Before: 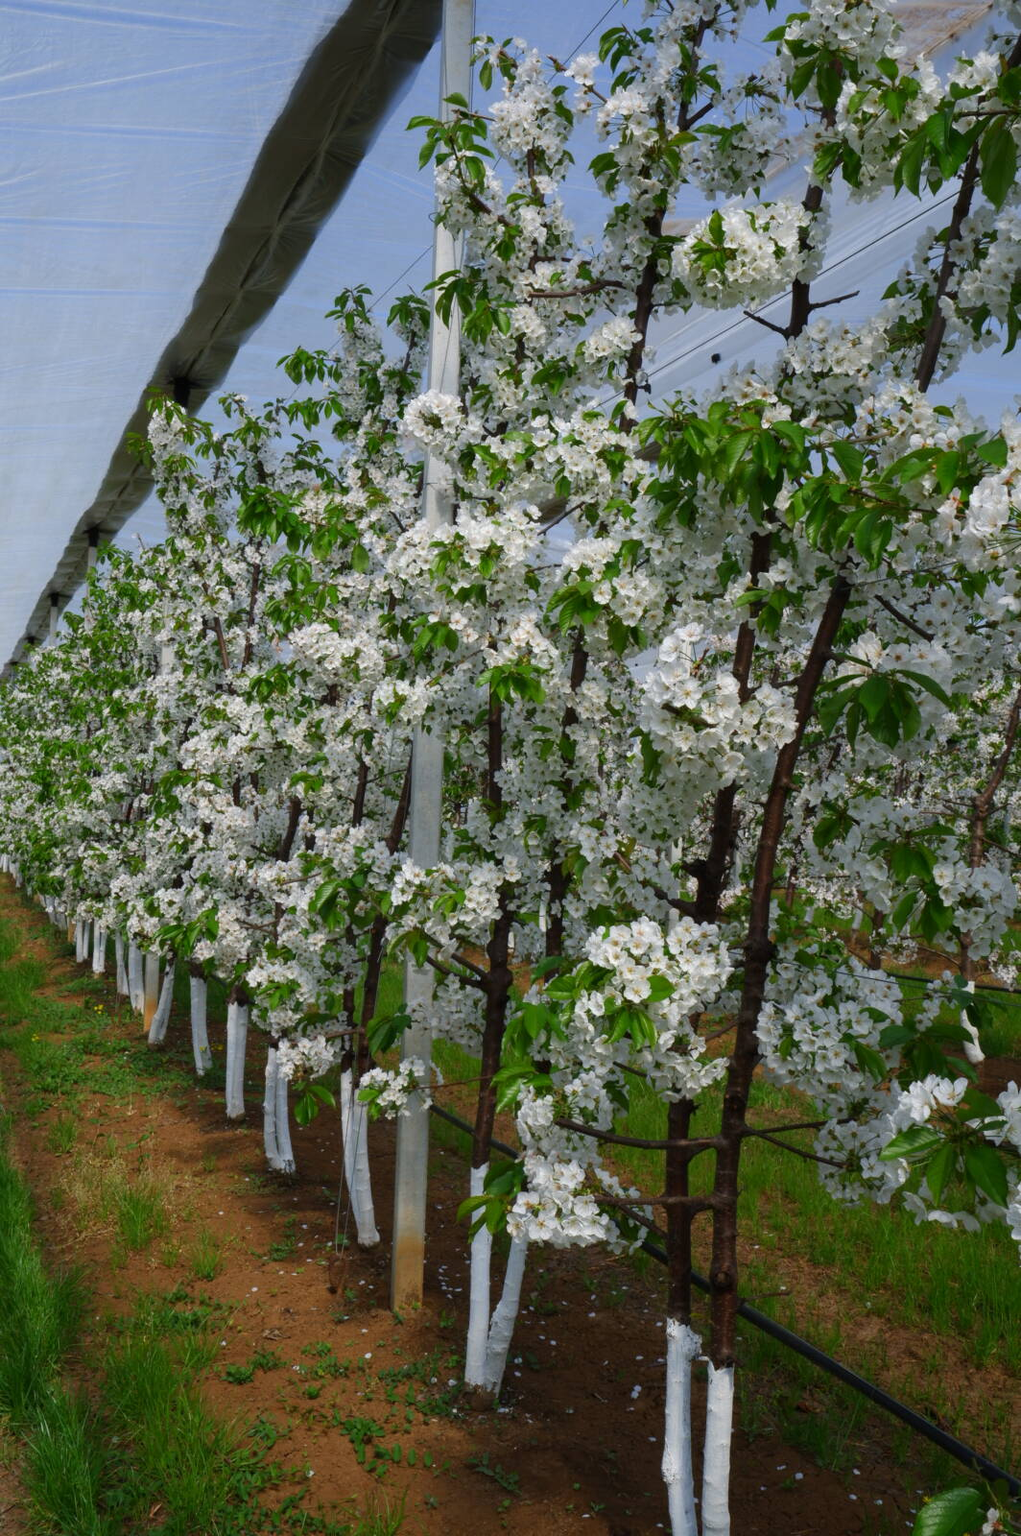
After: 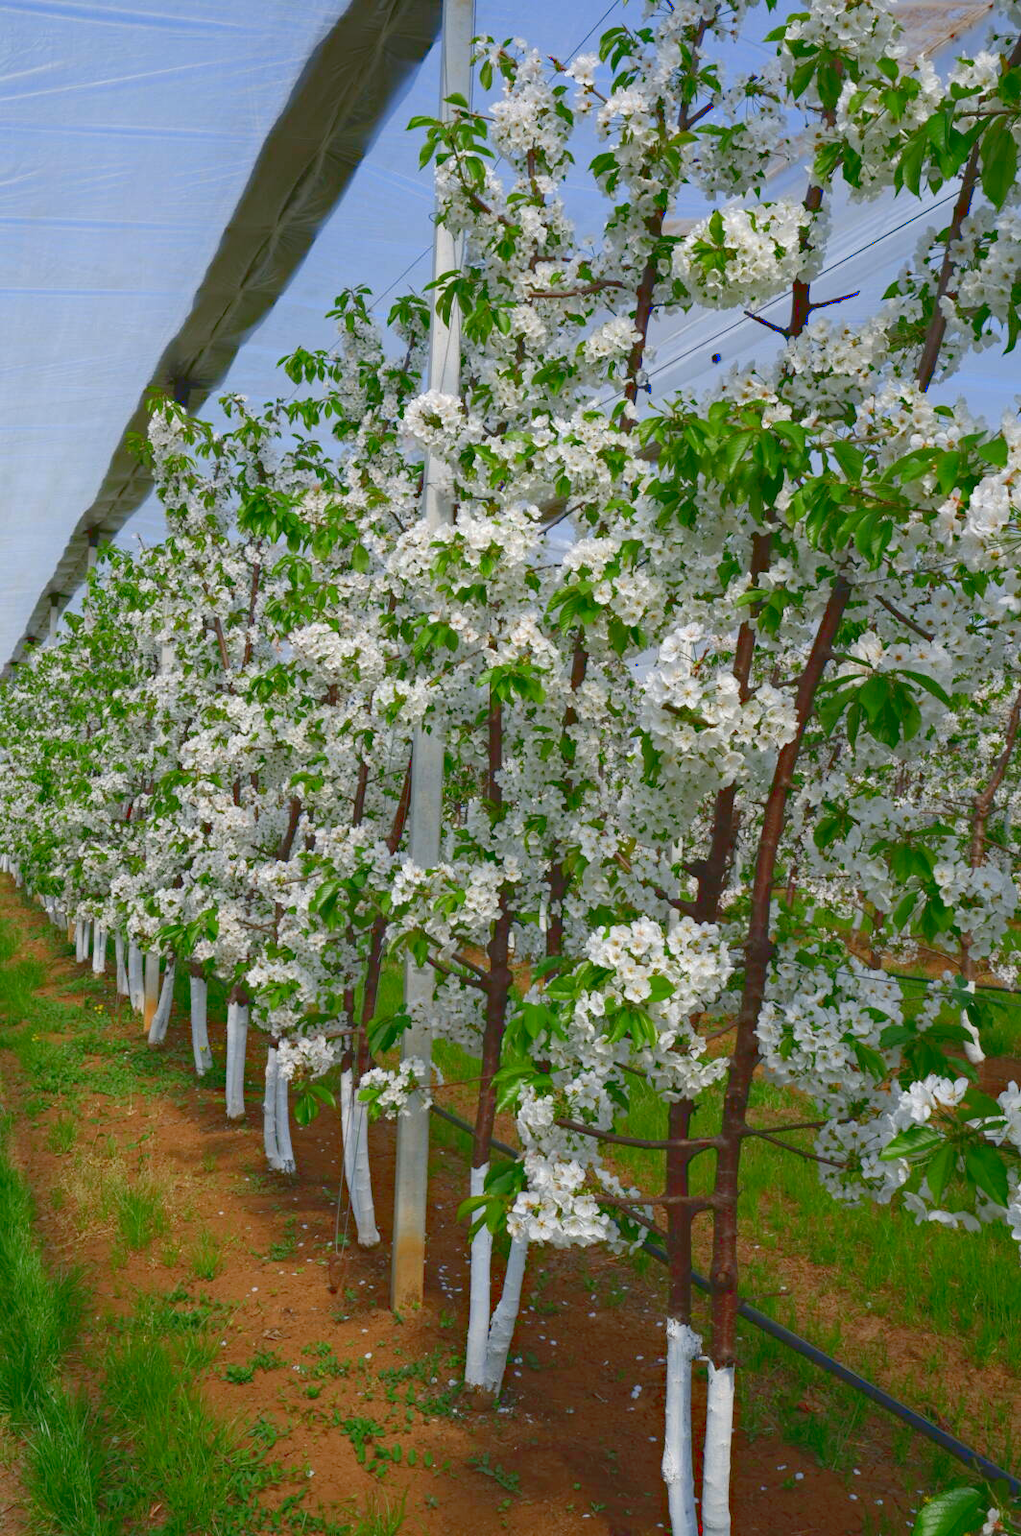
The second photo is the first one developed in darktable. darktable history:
tone curve: curves: ch0 [(0, 0.137) (1, 1)], color space Lab, linked channels, preserve colors none
haze removal: adaptive false
